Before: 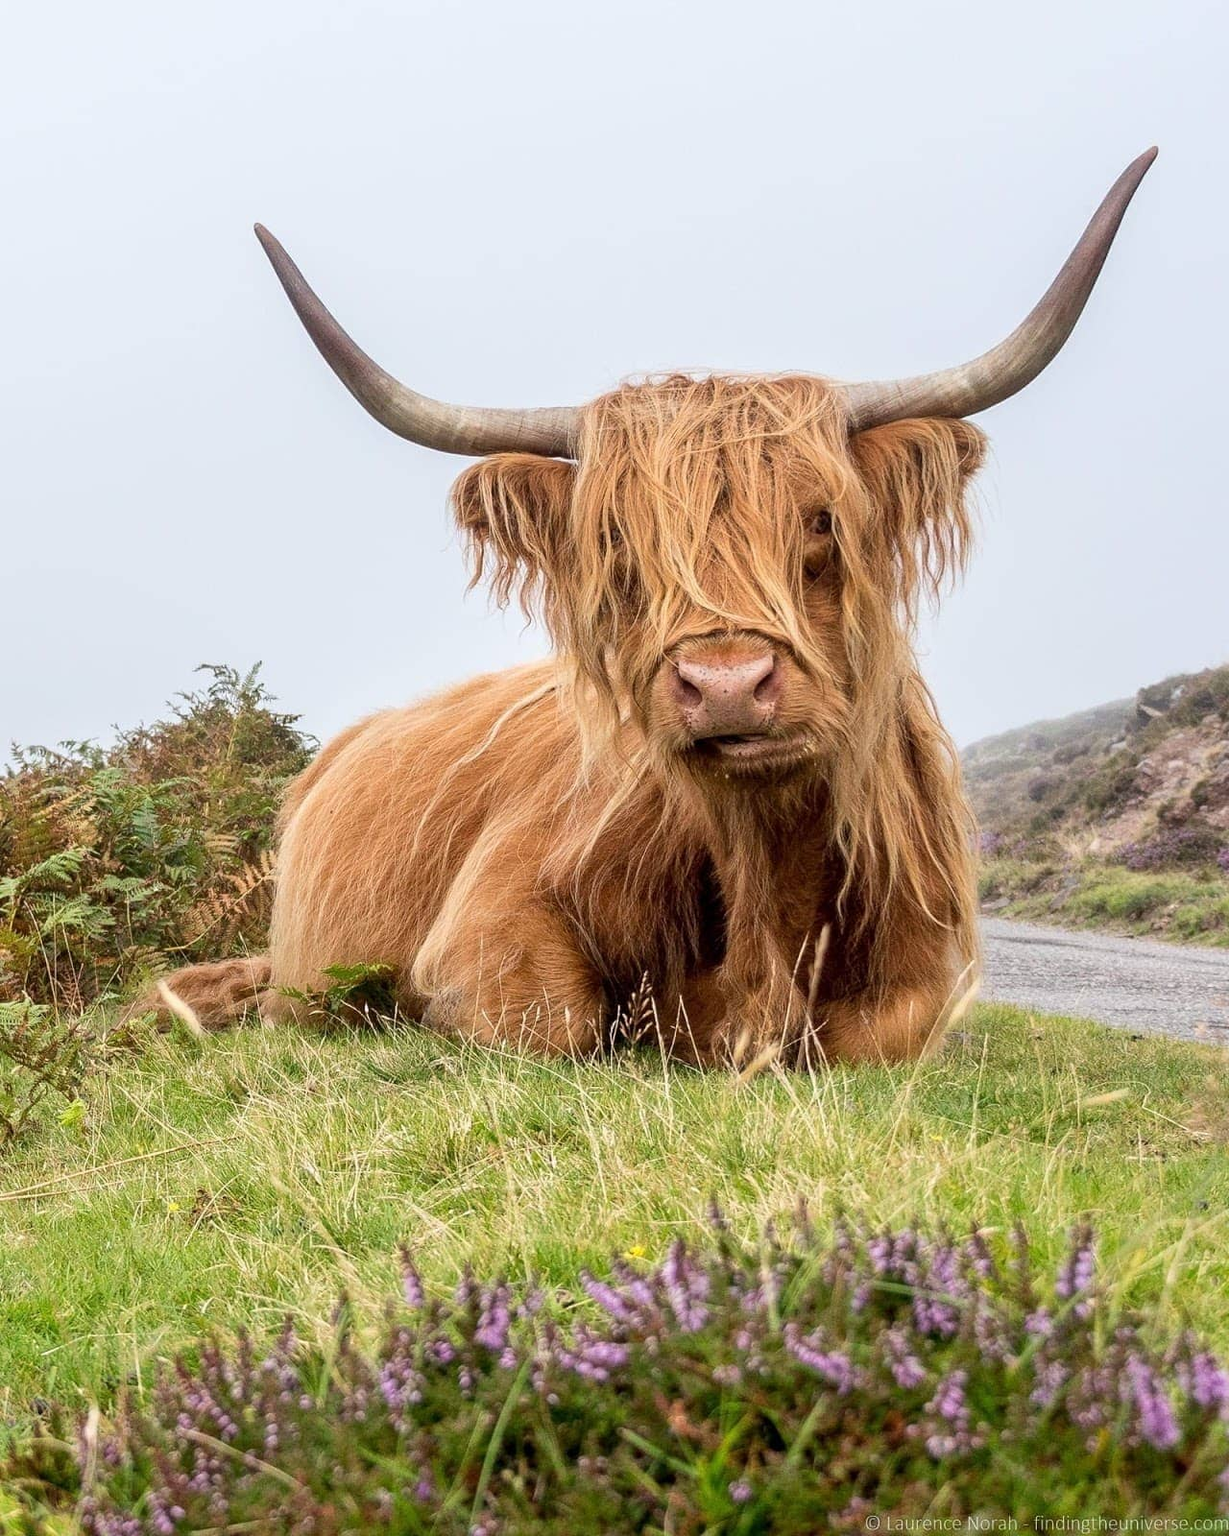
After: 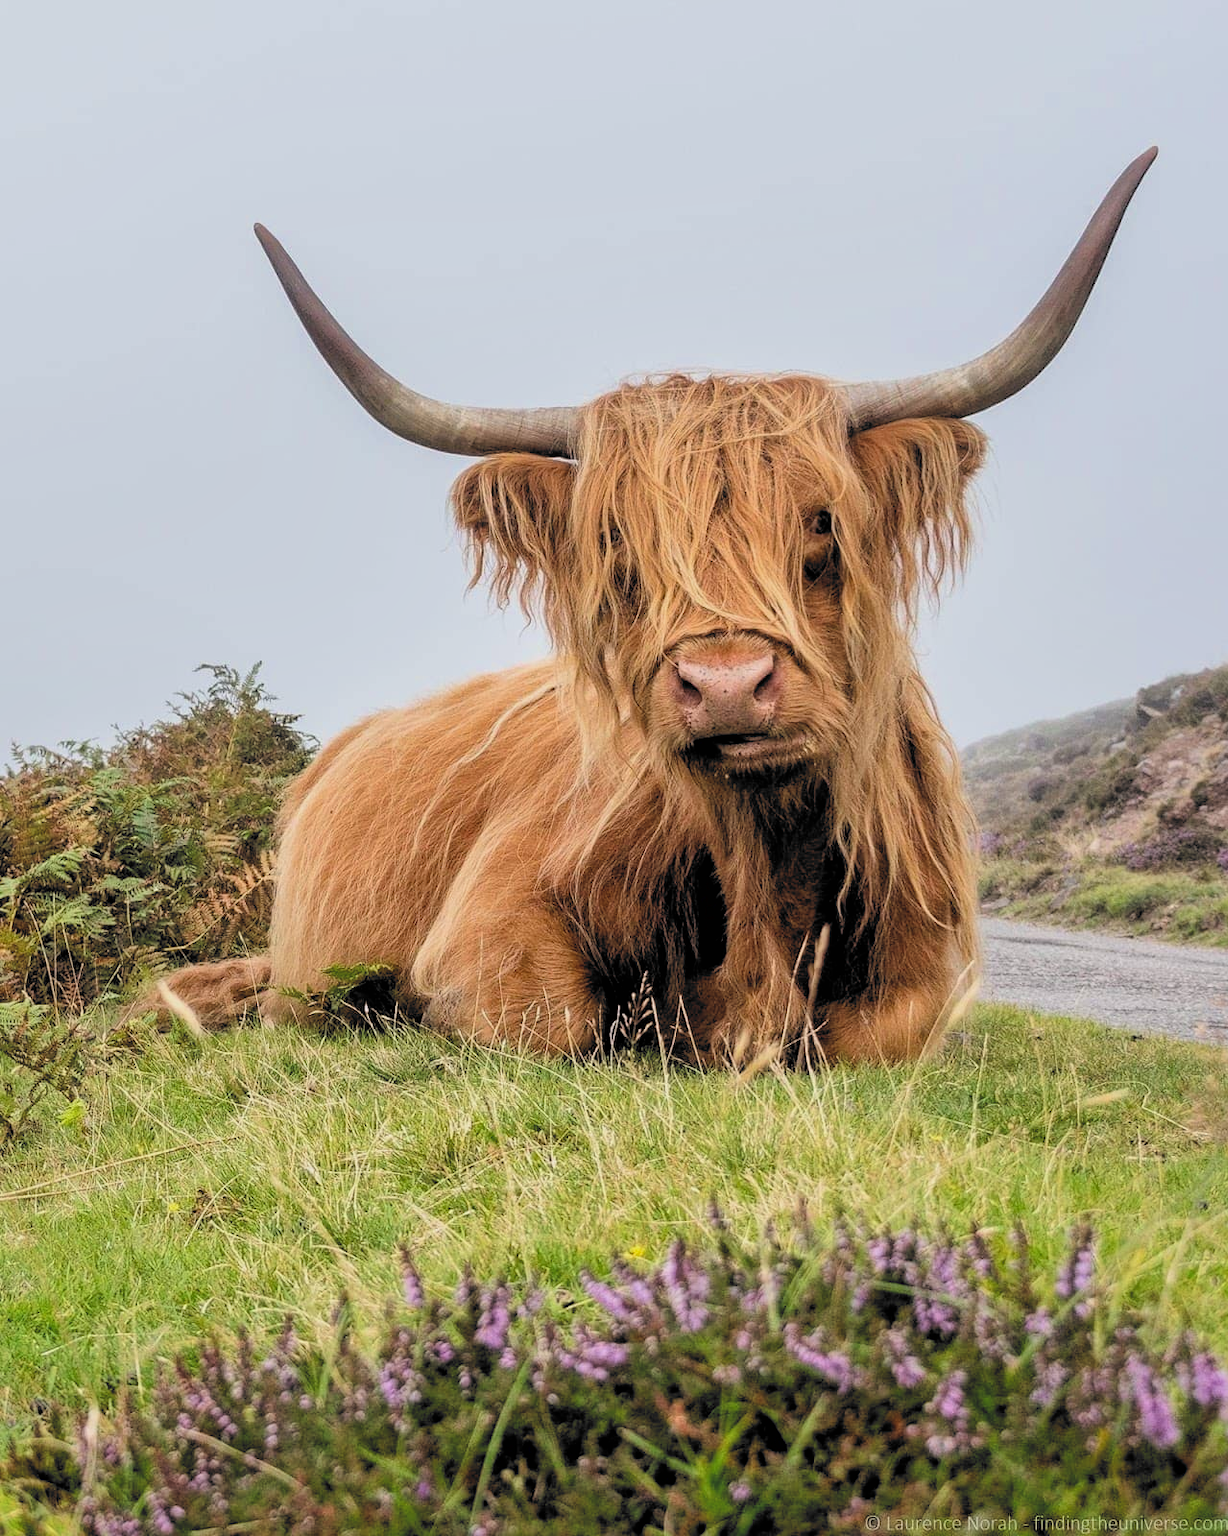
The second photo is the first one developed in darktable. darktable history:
filmic rgb: black relative exposure -5.12 EV, white relative exposure 3.21 EV, hardness 3.46, contrast 1.202, highlights saturation mix -49.74%, color science v6 (2022)
shadows and highlights: on, module defaults
